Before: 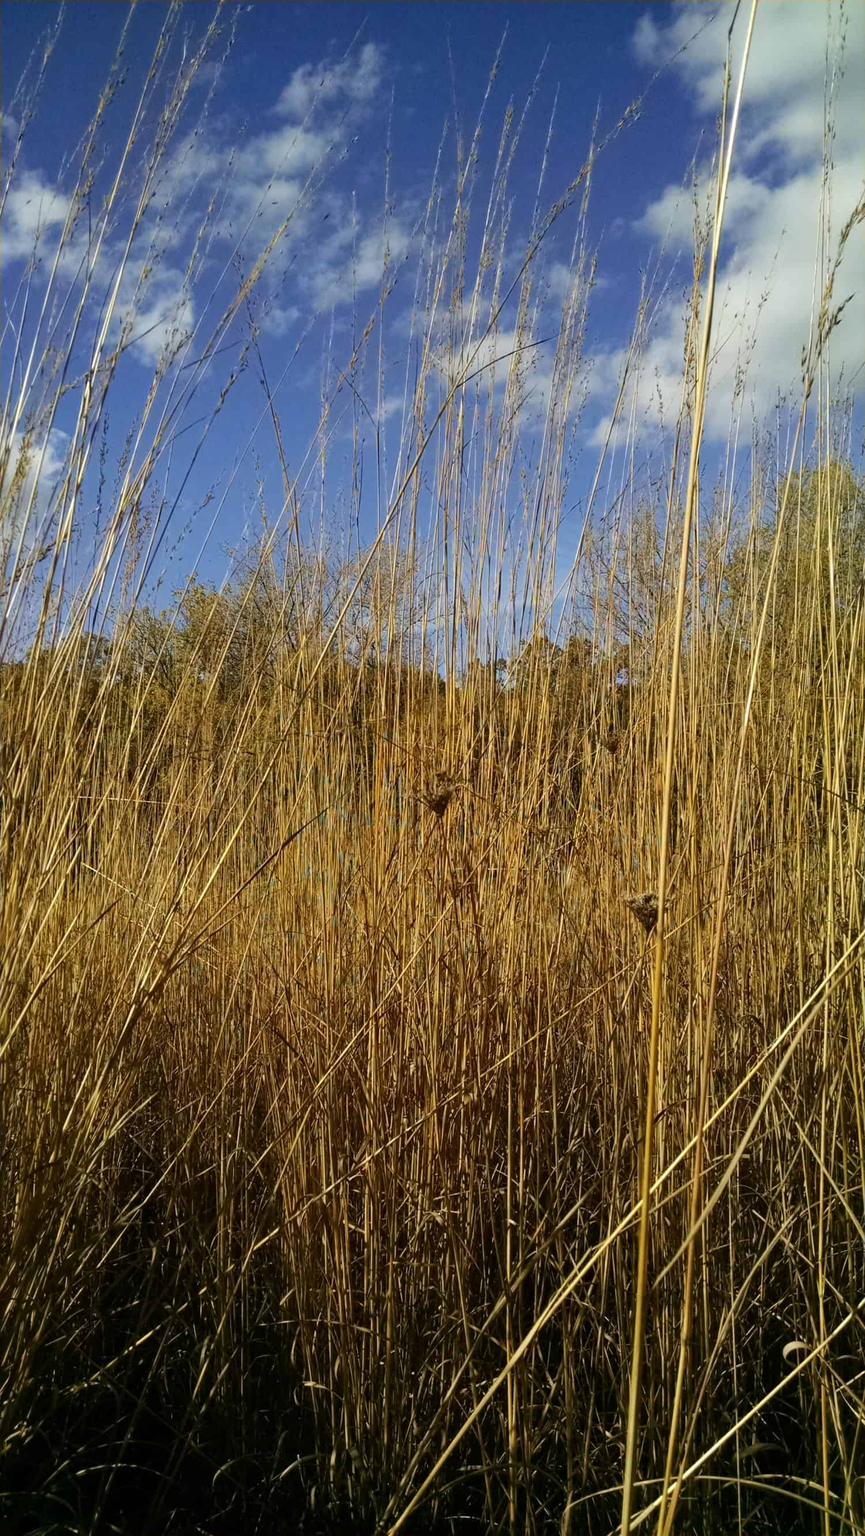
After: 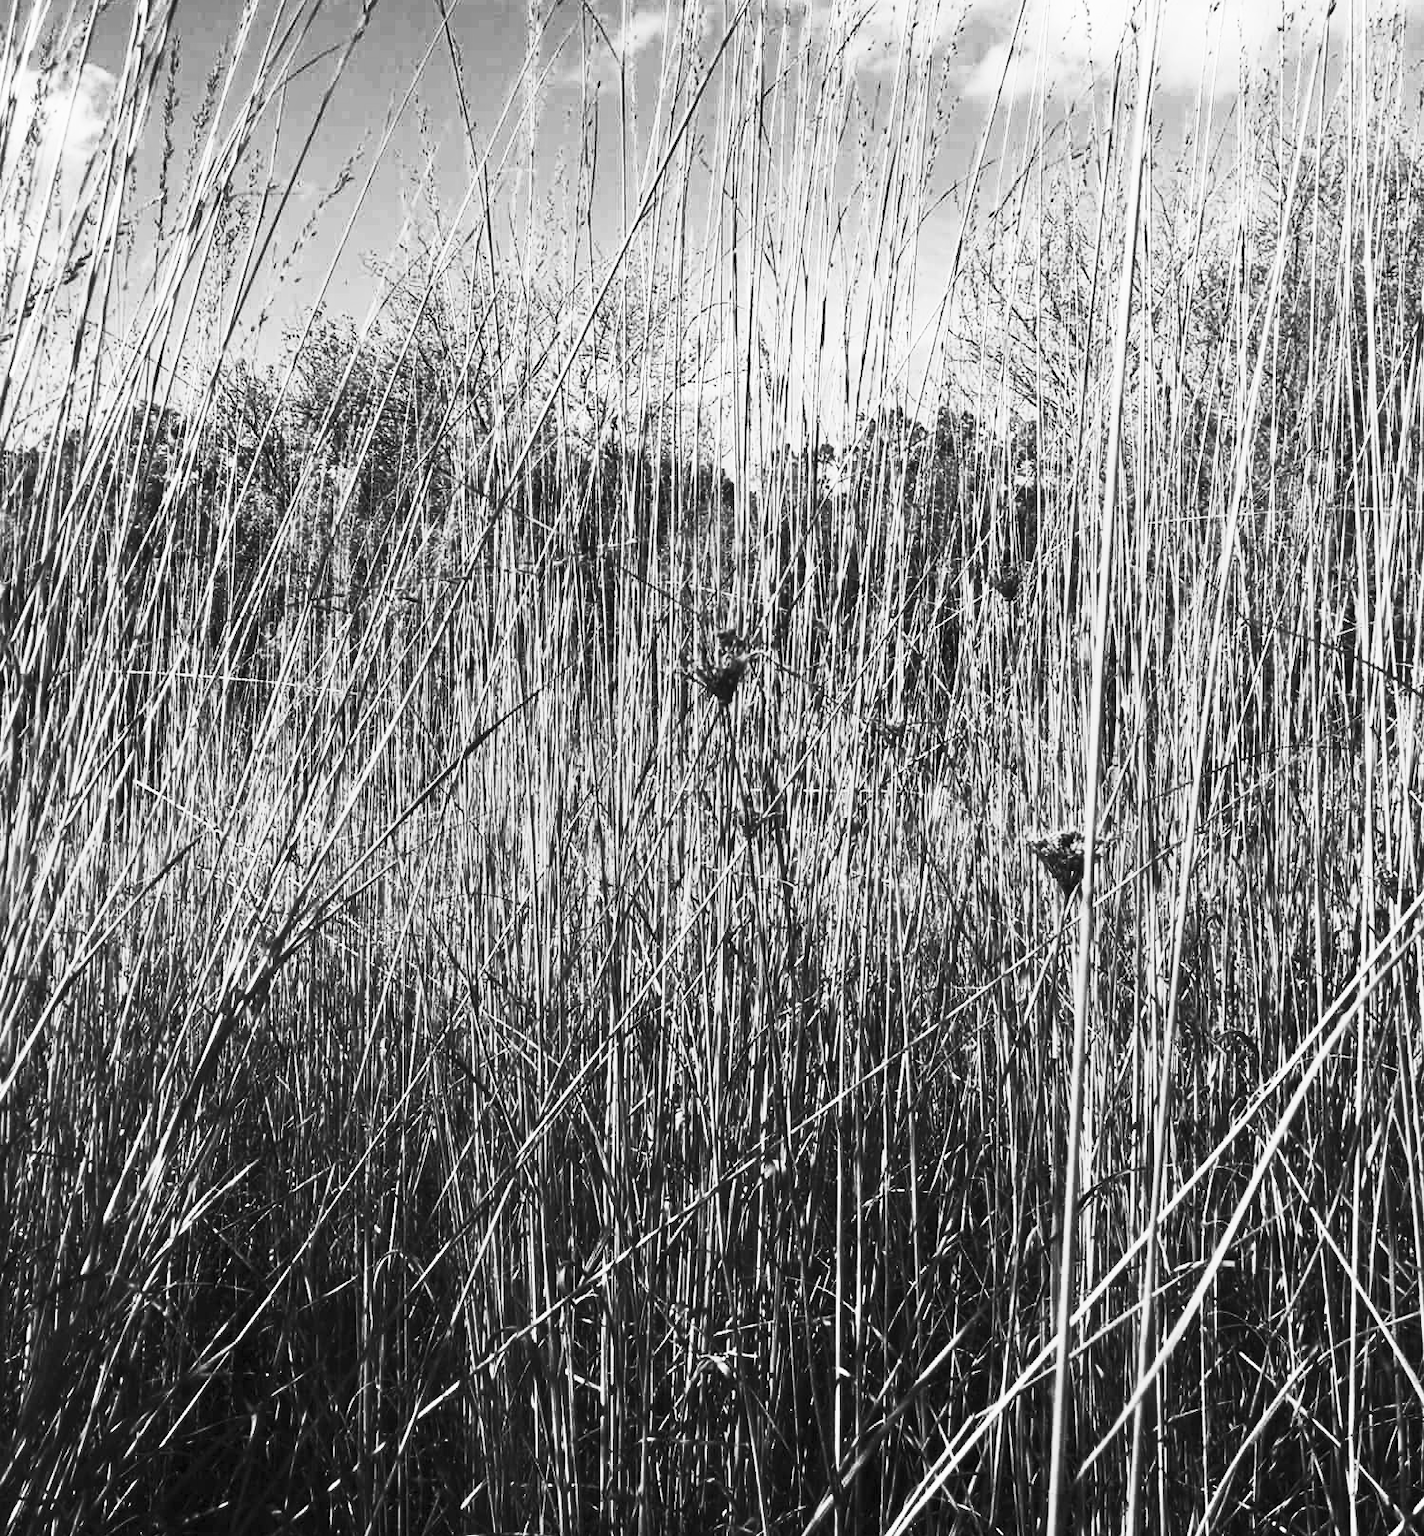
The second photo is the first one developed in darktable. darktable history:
monochrome: a -4.13, b 5.16, size 1
contrast brightness saturation: contrast 0.83, brightness 0.59, saturation 0.59
crop and rotate: top 25.357%, bottom 13.942%
color contrast: blue-yellow contrast 0.7
